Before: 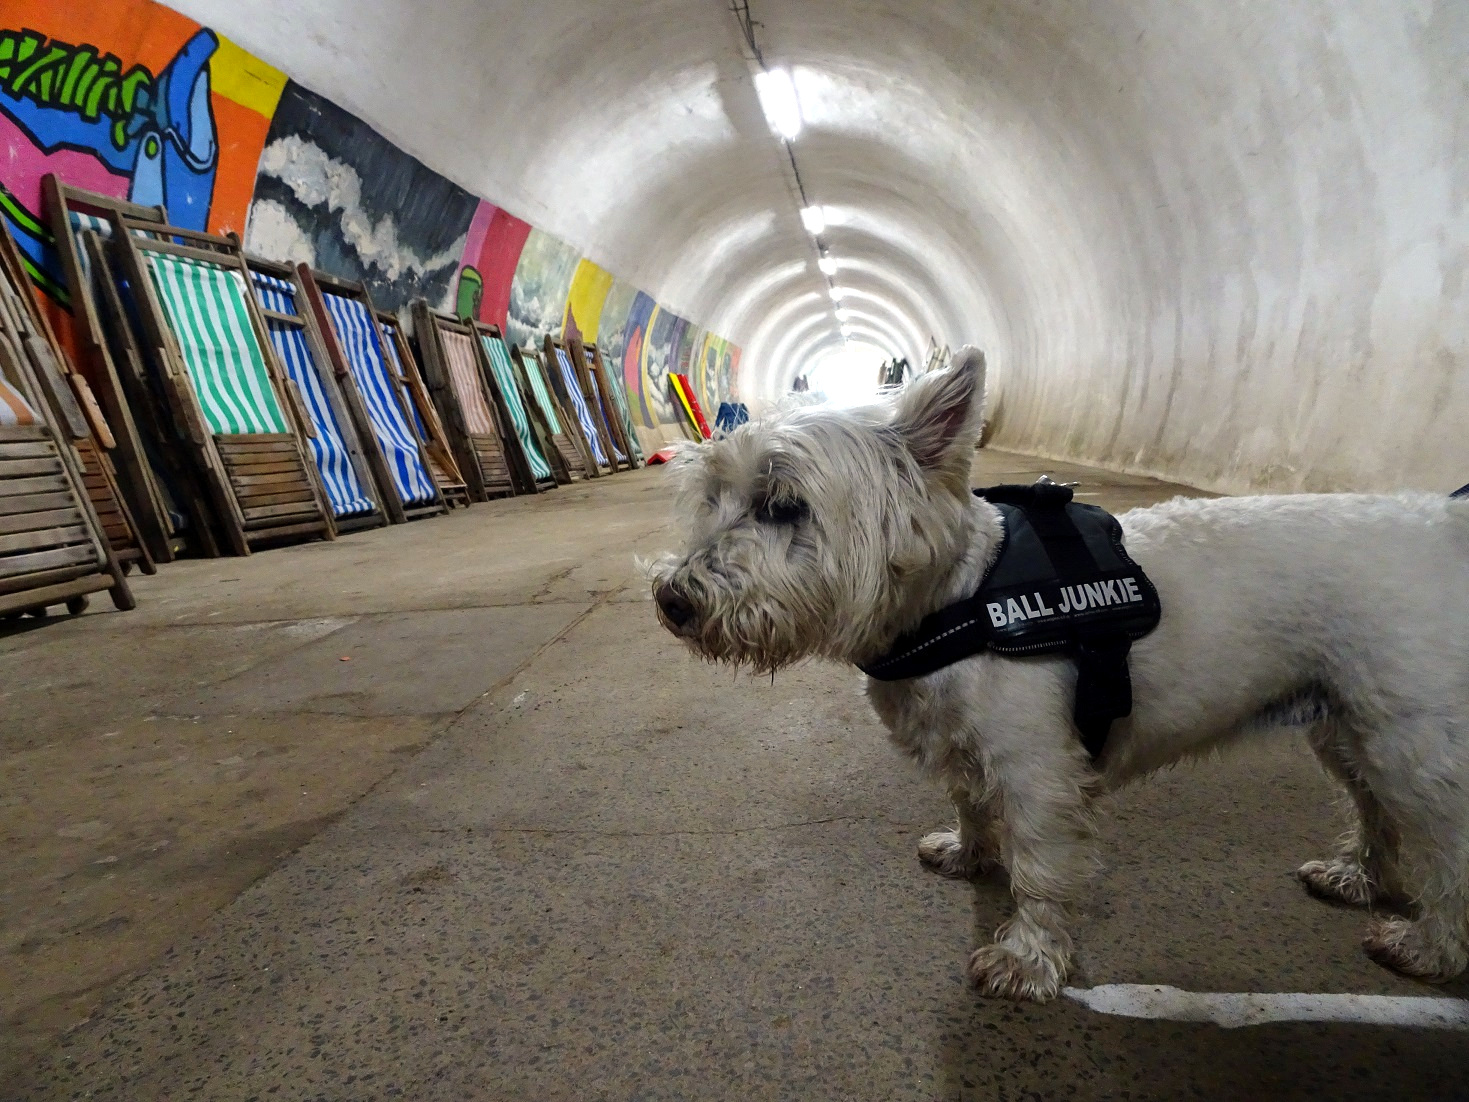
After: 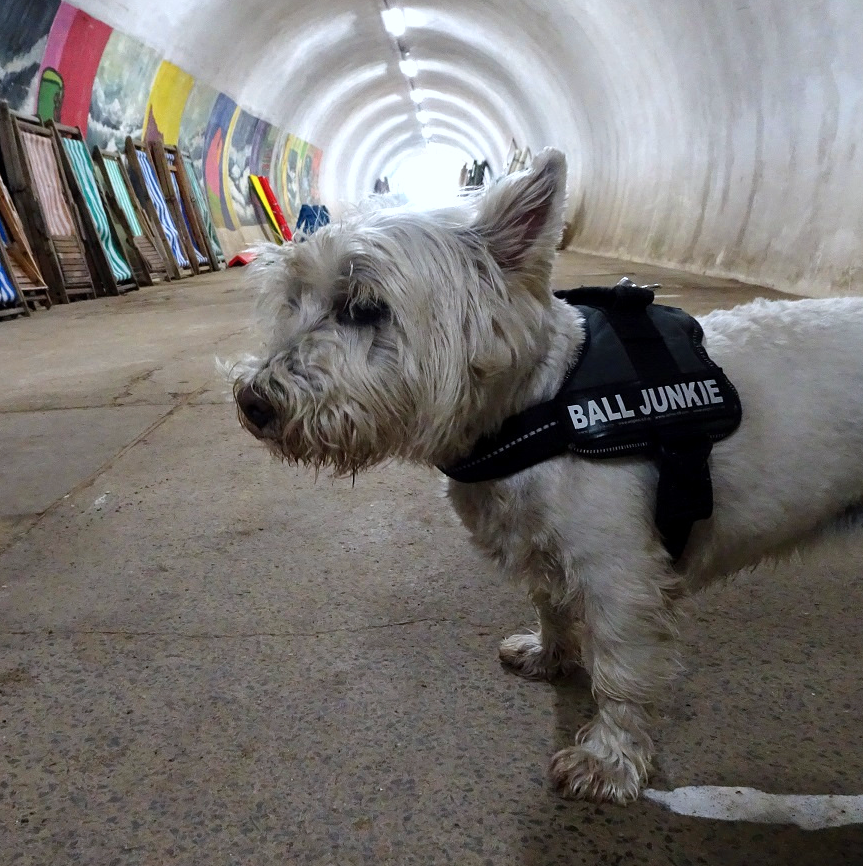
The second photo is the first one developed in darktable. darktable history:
crop and rotate: left 28.536%, top 17.977%, right 12.703%, bottom 3.388%
color correction: highlights a* -0.684, highlights b* -9.43
